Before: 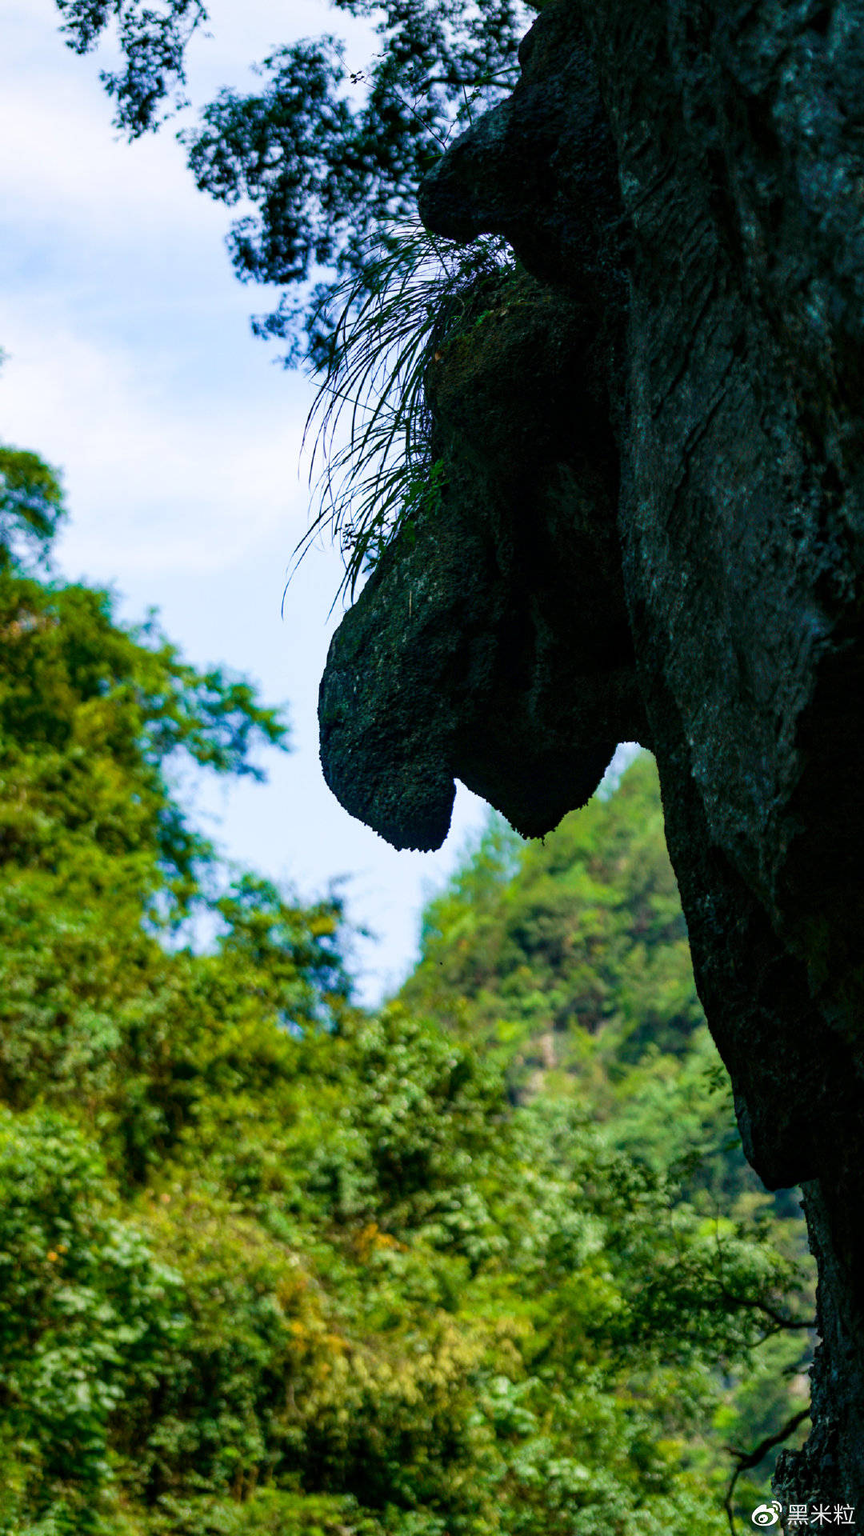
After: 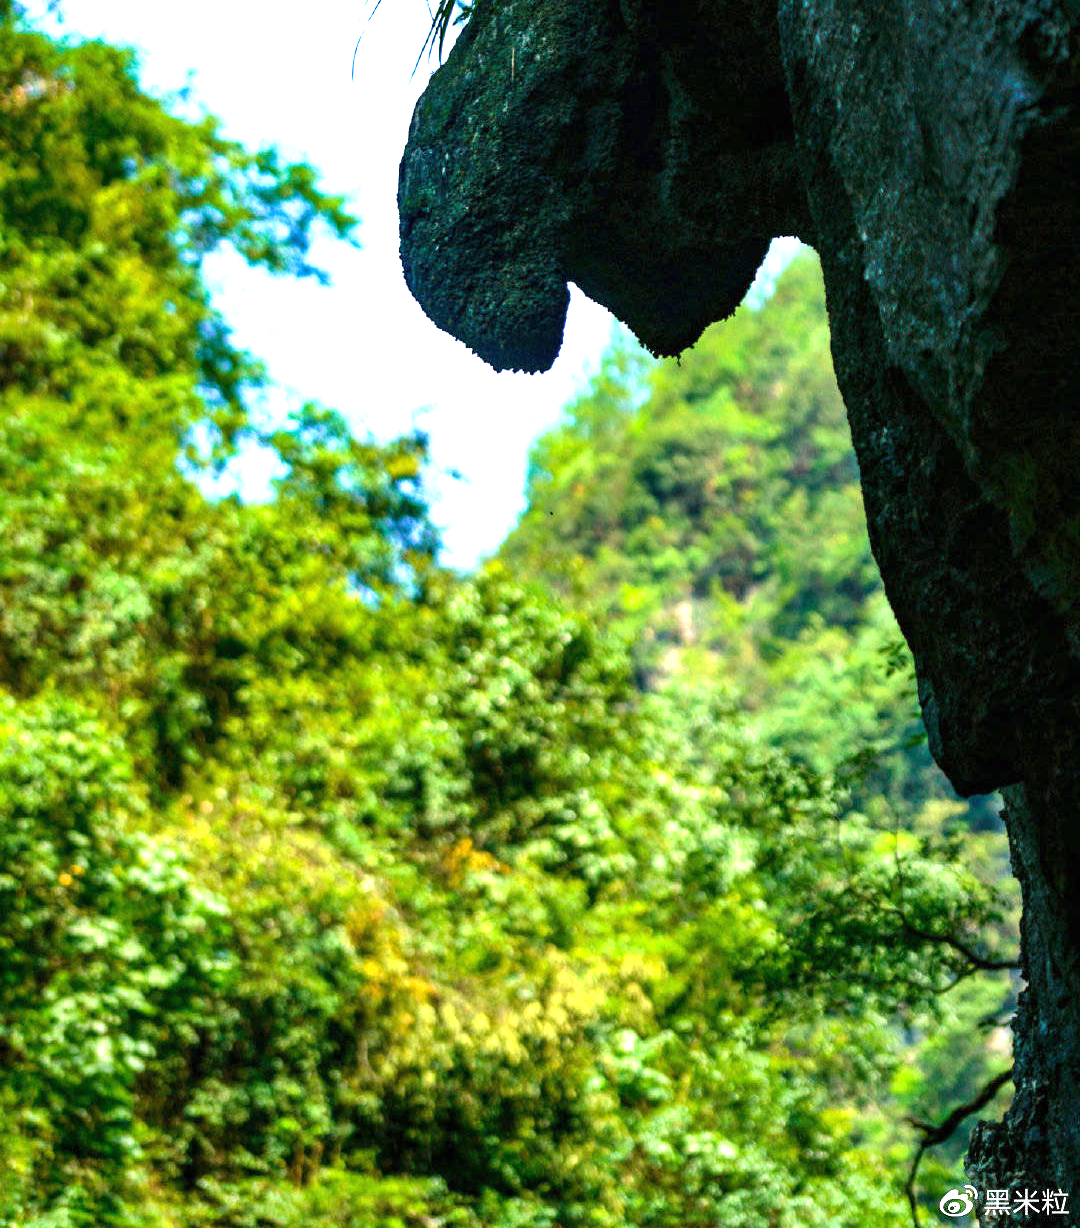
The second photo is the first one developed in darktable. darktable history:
exposure: black level correction 0, exposure 1.199 EV, compensate highlight preservation false
crop and rotate: top 36.022%
